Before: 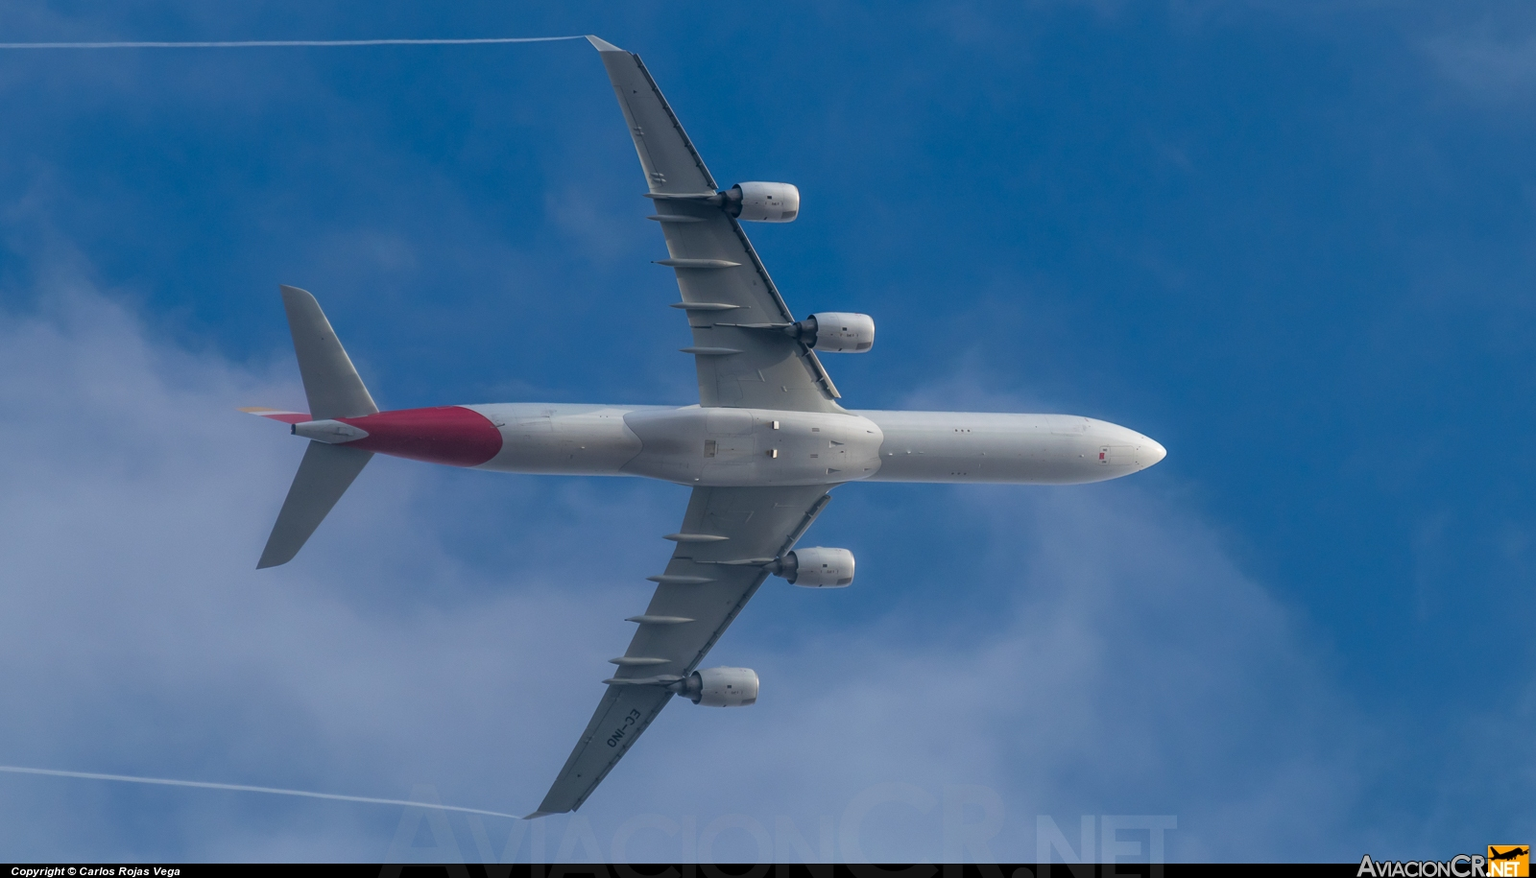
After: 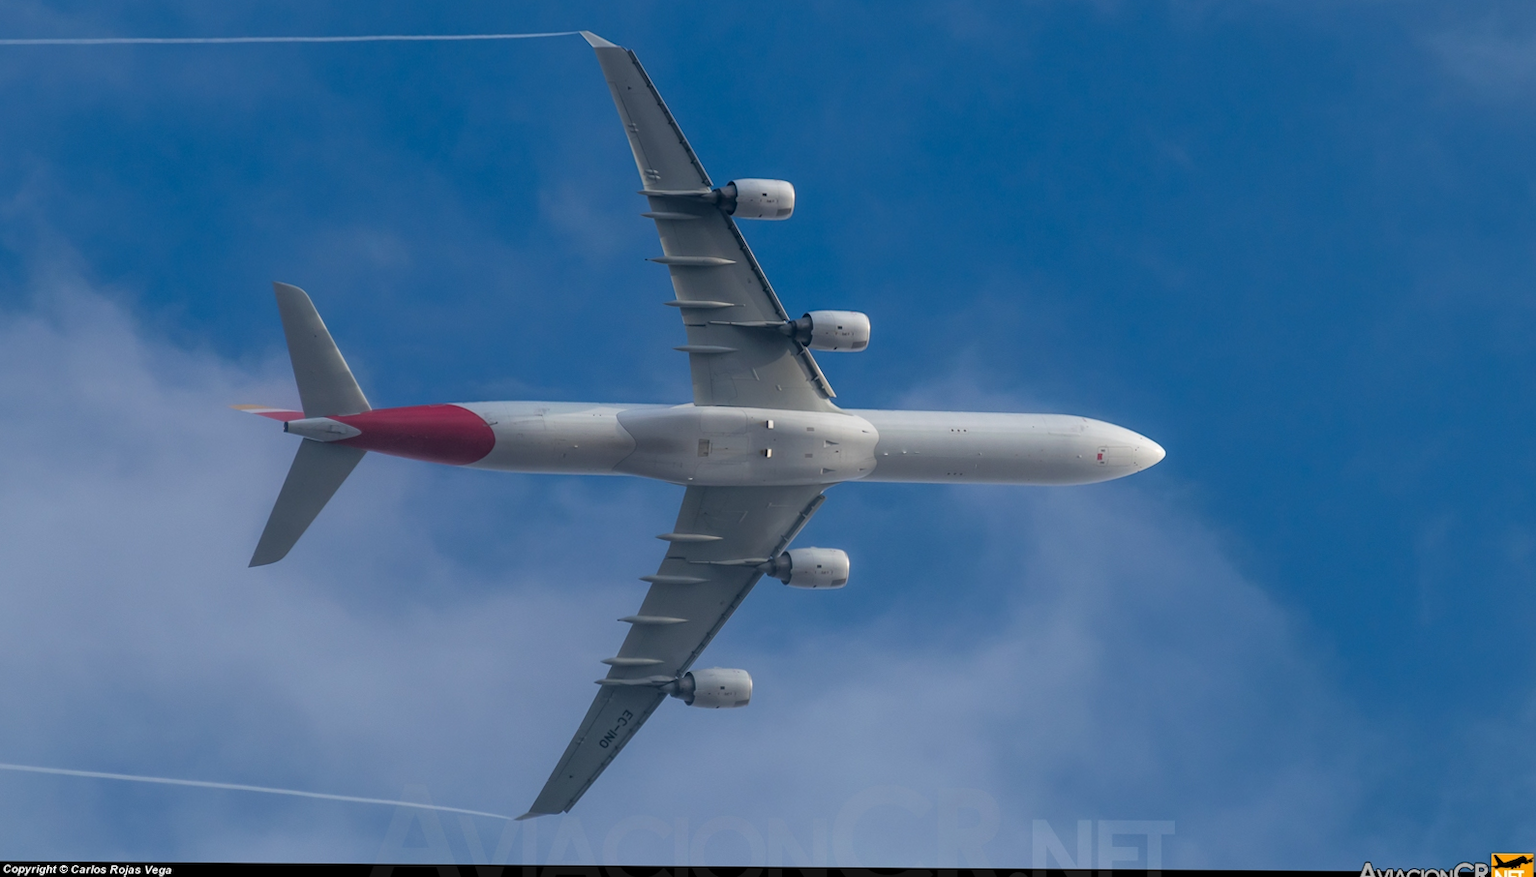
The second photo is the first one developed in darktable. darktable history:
base curve: preserve colors none
rotate and perspective: rotation 0.192°, lens shift (horizontal) -0.015, crop left 0.005, crop right 0.996, crop top 0.006, crop bottom 0.99
